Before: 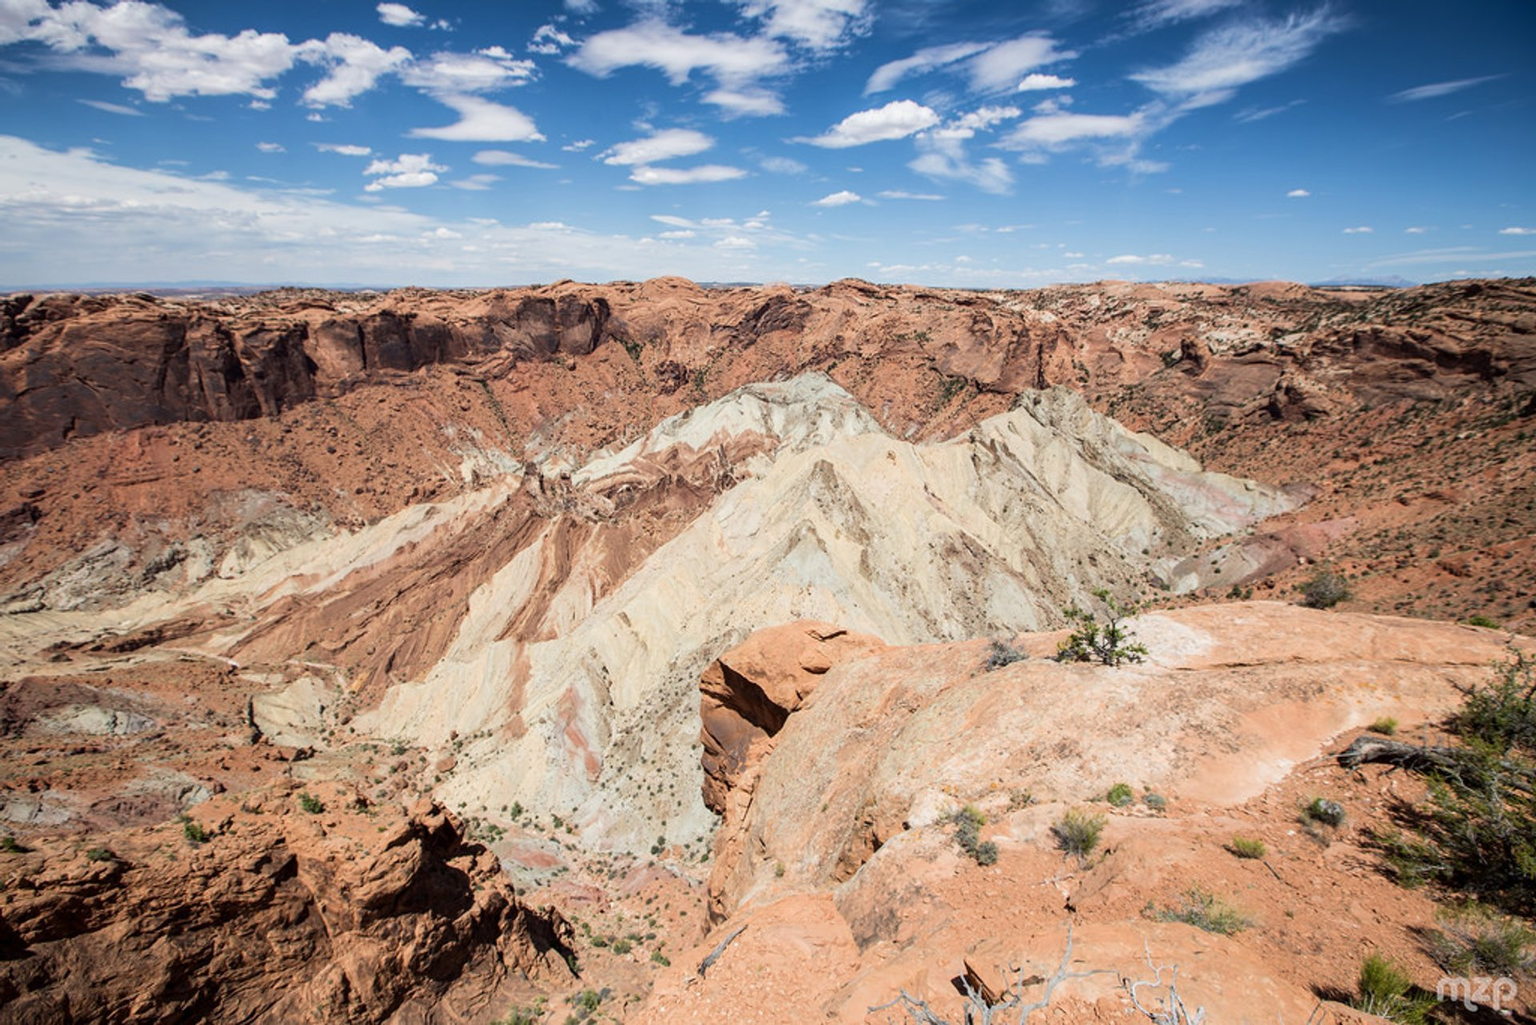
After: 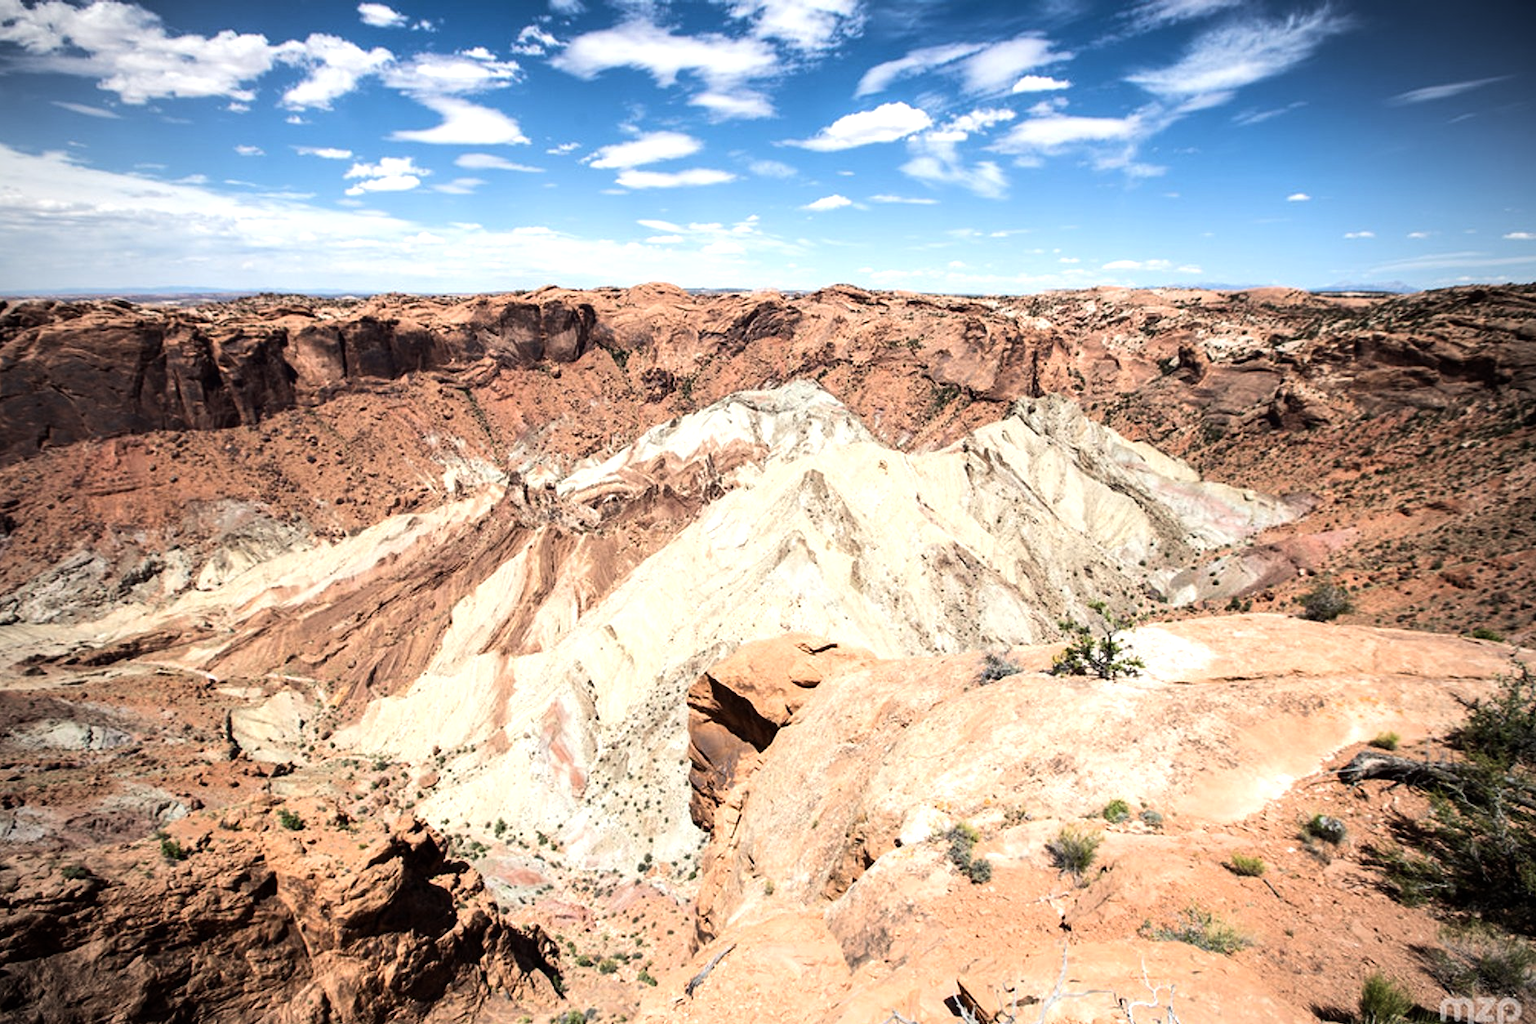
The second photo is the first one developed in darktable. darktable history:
crop: left 1.721%, right 0.275%, bottom 2.043%
tone equalizer: -8 EV -0.748 EV, -7 EV -0.701 EV, -6 EV -0.573 EV, -5 EV -0.384 EV, -3 EV 0.391 EV, -2 EV 0.6 EV, -1 EV 0.684 EV, +0 EV 0.77 EV, edges refinement/feathering 500, mask exposure compensation -1.57 EV, preserve details no
vignetting: fall-off radius 61.24%
